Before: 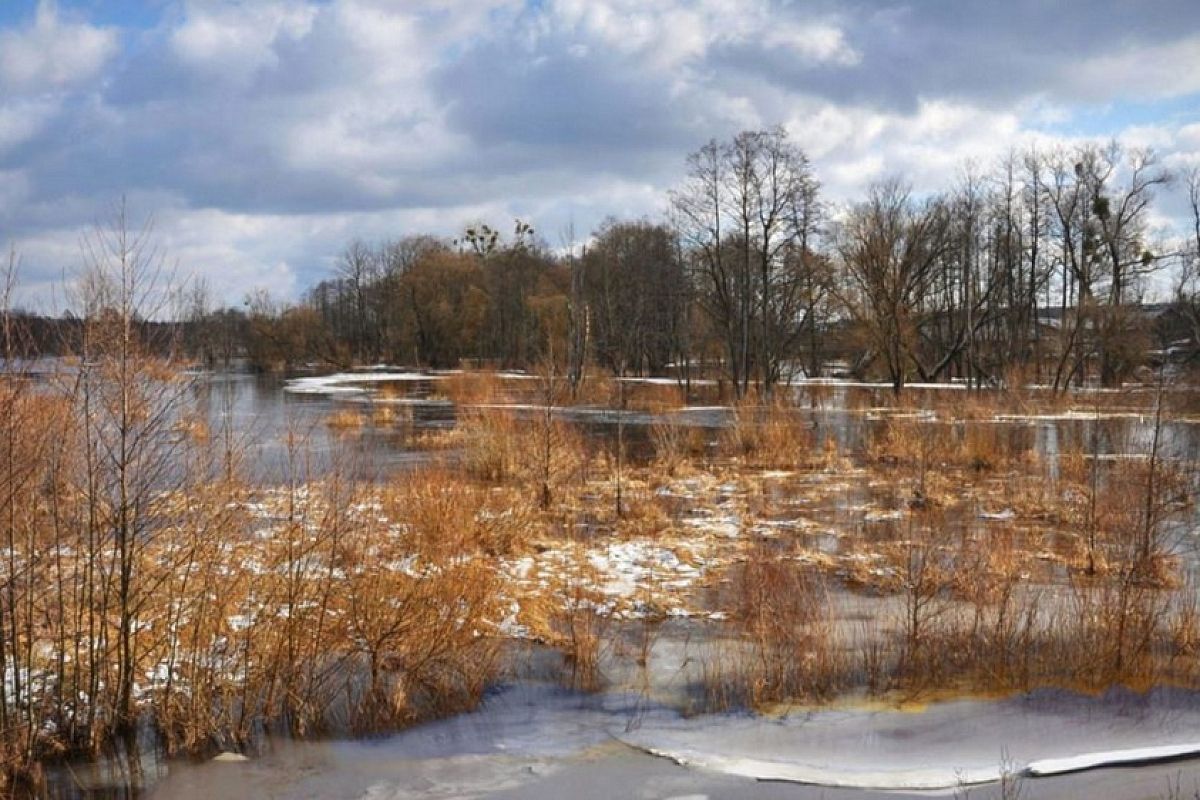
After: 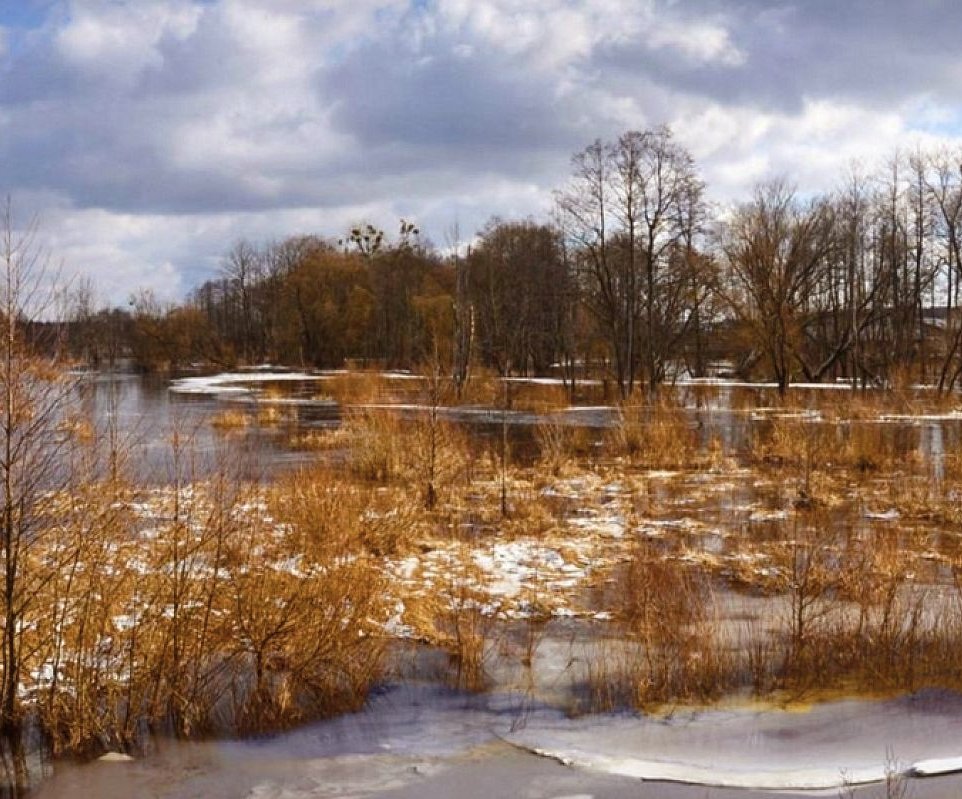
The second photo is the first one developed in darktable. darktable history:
crop and rotate: left 9.597%, right 10.195%
color balance rgb: perceptual saturation grading › global saturation 20%, perceptual saturation grading › highlights -25%, perceptual saturation grading › shadows 25%, global vibrance 50%
bloom: size 15%, threshold 97%, strength 7%
rgb levels: mode RGB, independent channels, levels [[0, 0.5, 1], [0, 0.521, 1], [0, 0.536, 1]]
contrast brightness saturation: contrast 0.1, saturation -0.36
